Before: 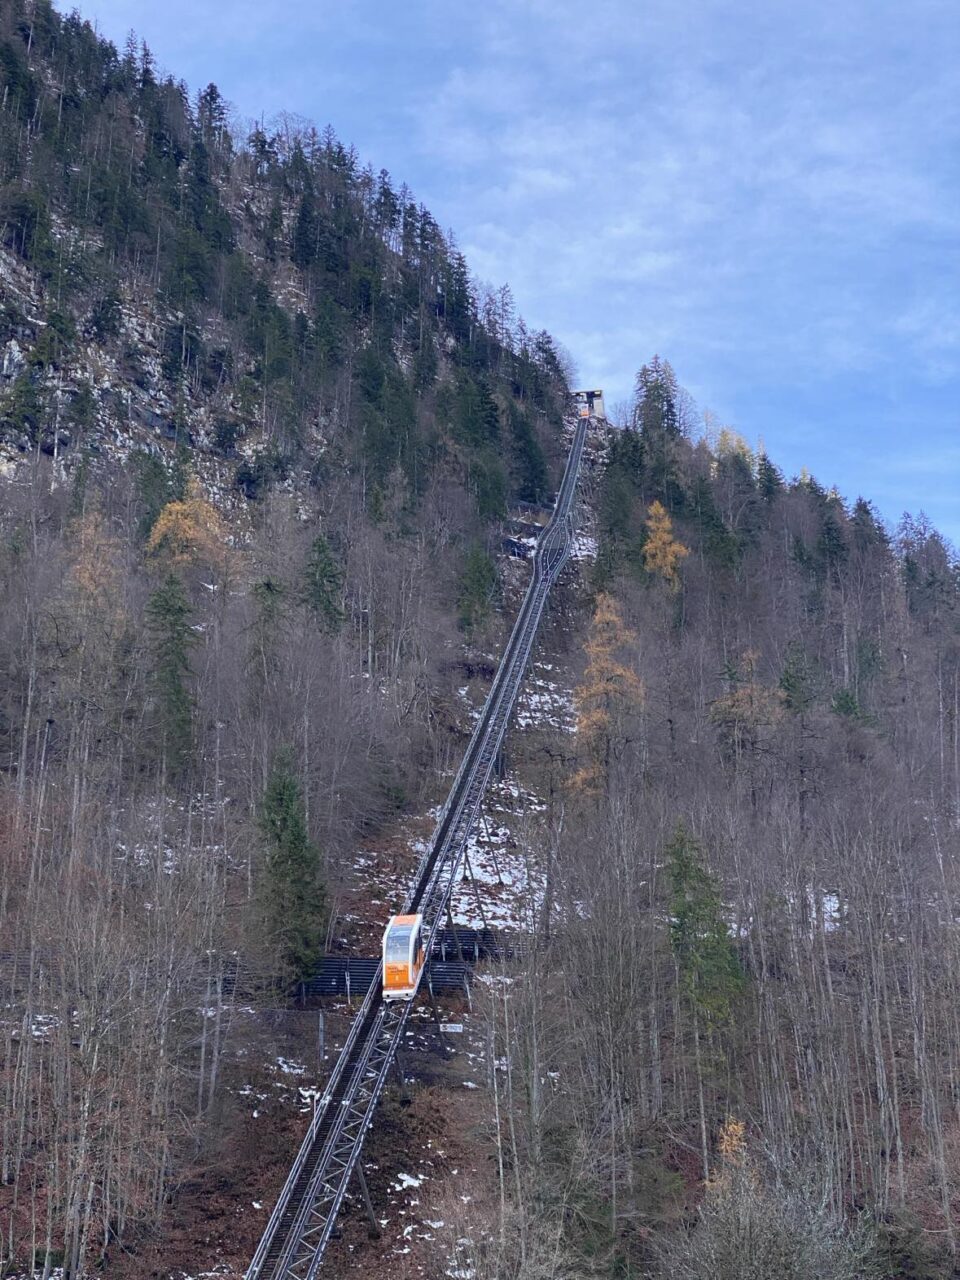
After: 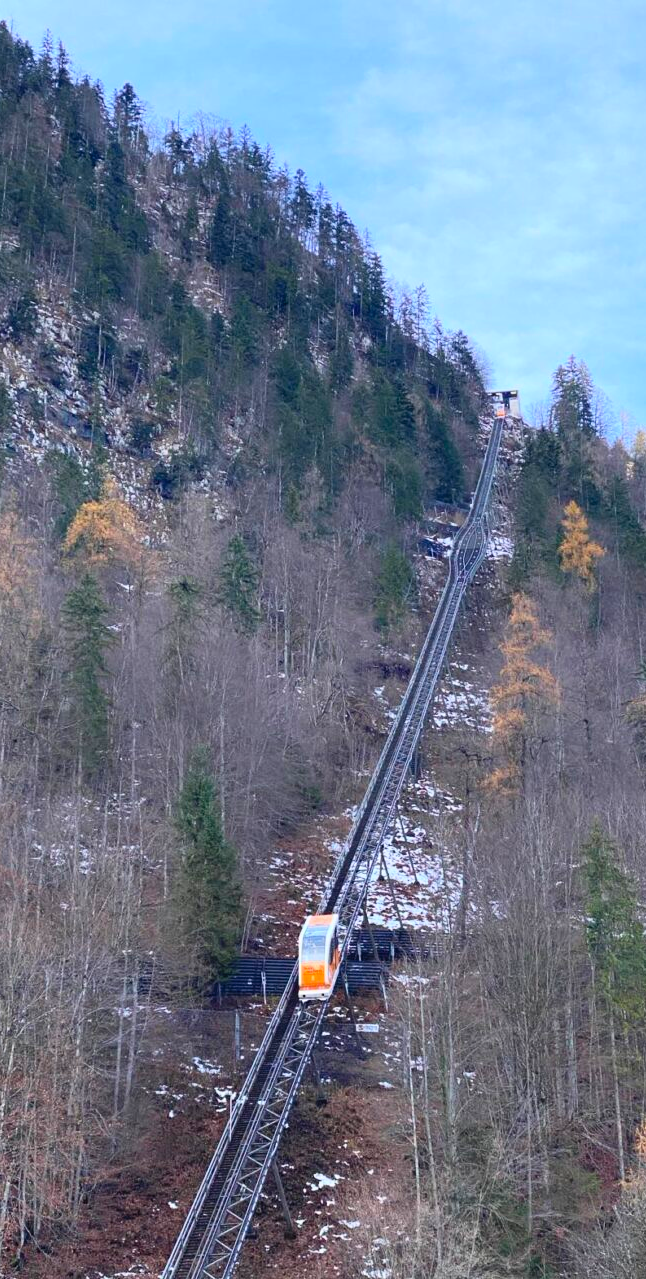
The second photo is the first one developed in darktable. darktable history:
local contrast: mode bilateral grid, contrast 99, coarseness 99, detail 91%, midtone range 0.2
crop and rotate: left 8.76%, right 23.85%
contrast brightness saturation: contrast 0.205, brightness 0.166, saturation 0.229
